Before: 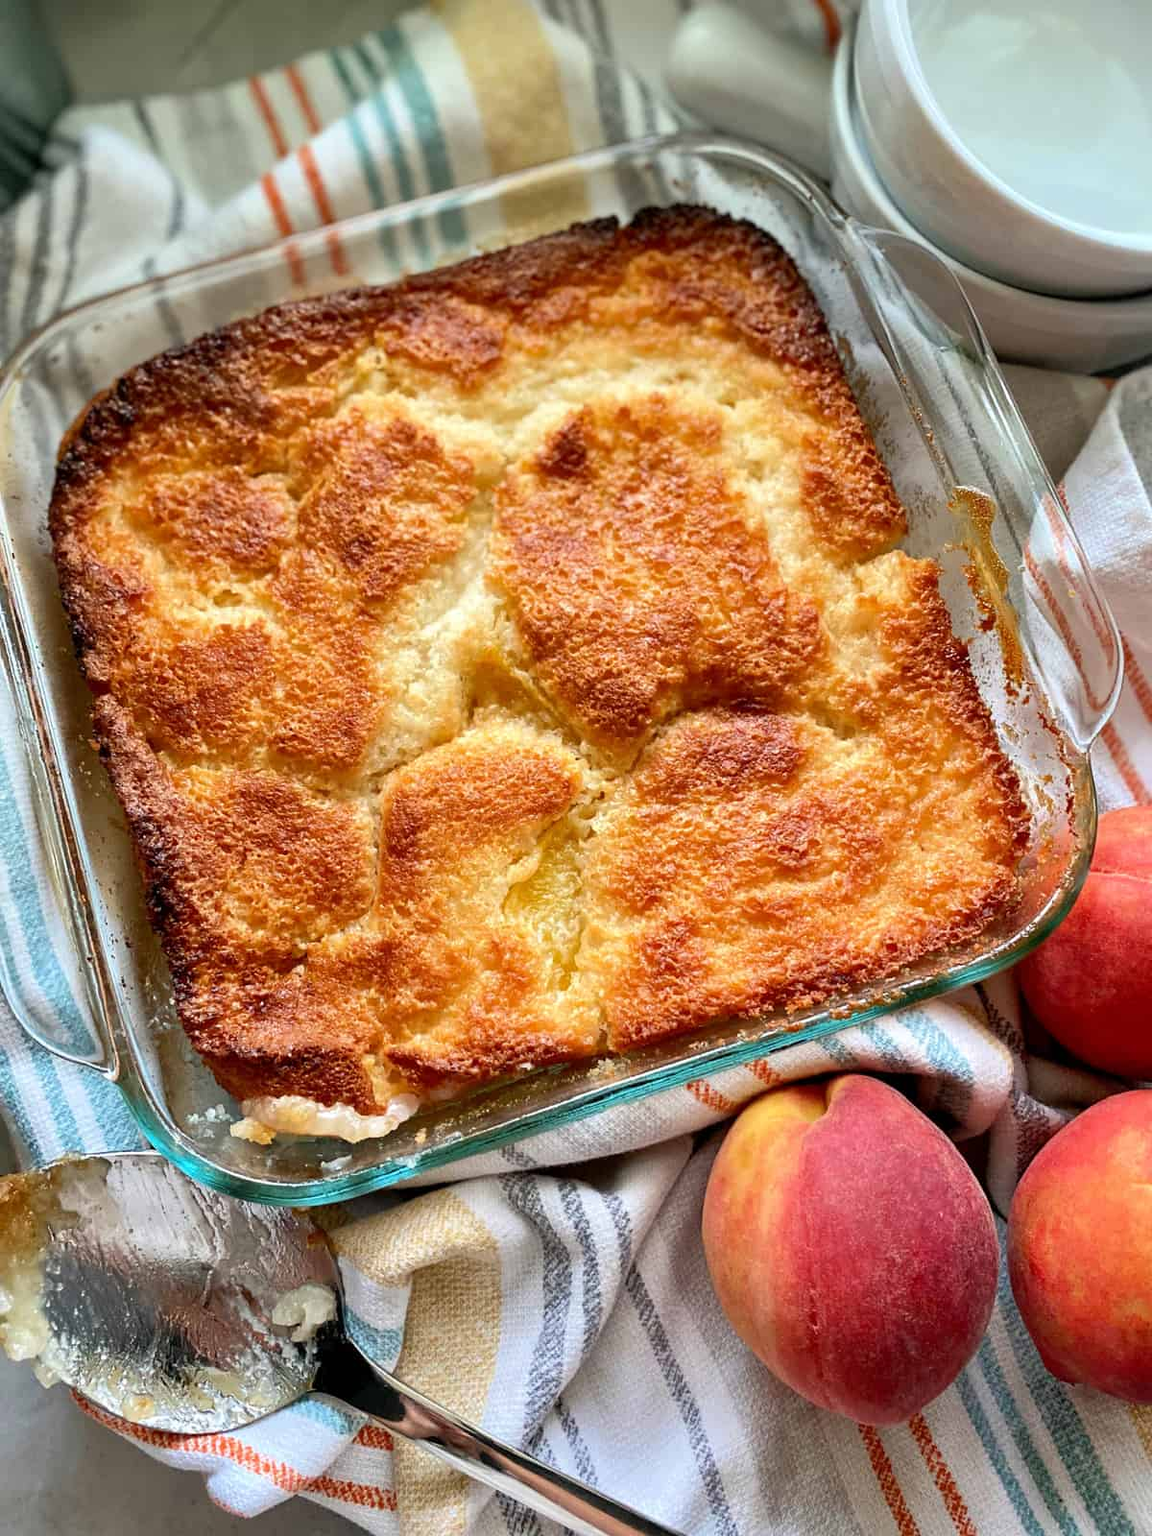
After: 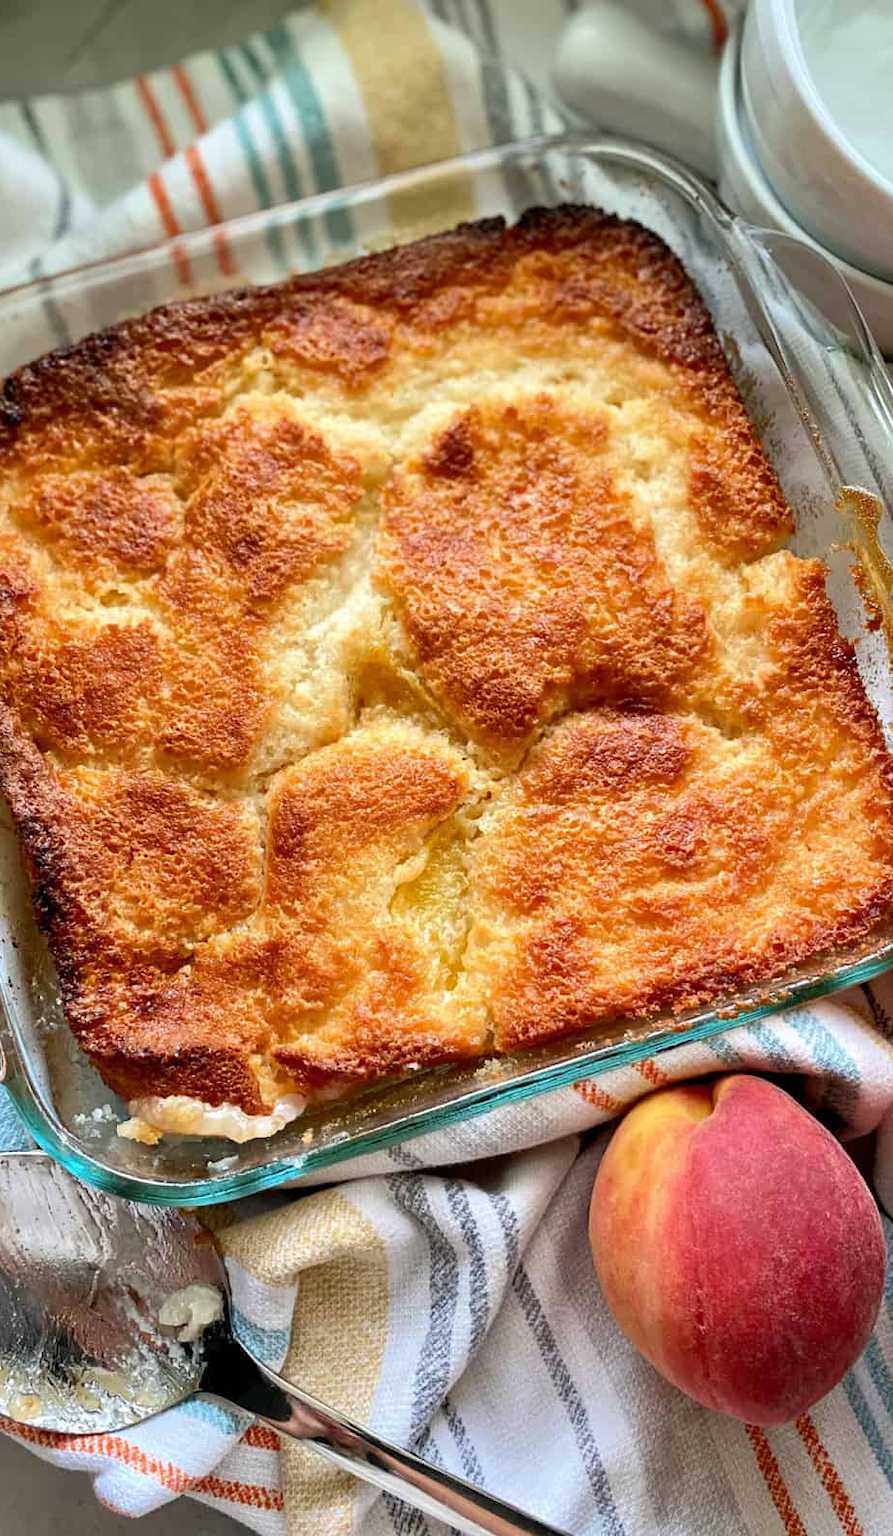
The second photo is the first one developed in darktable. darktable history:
crop: left 9.891%, right 12.445%
